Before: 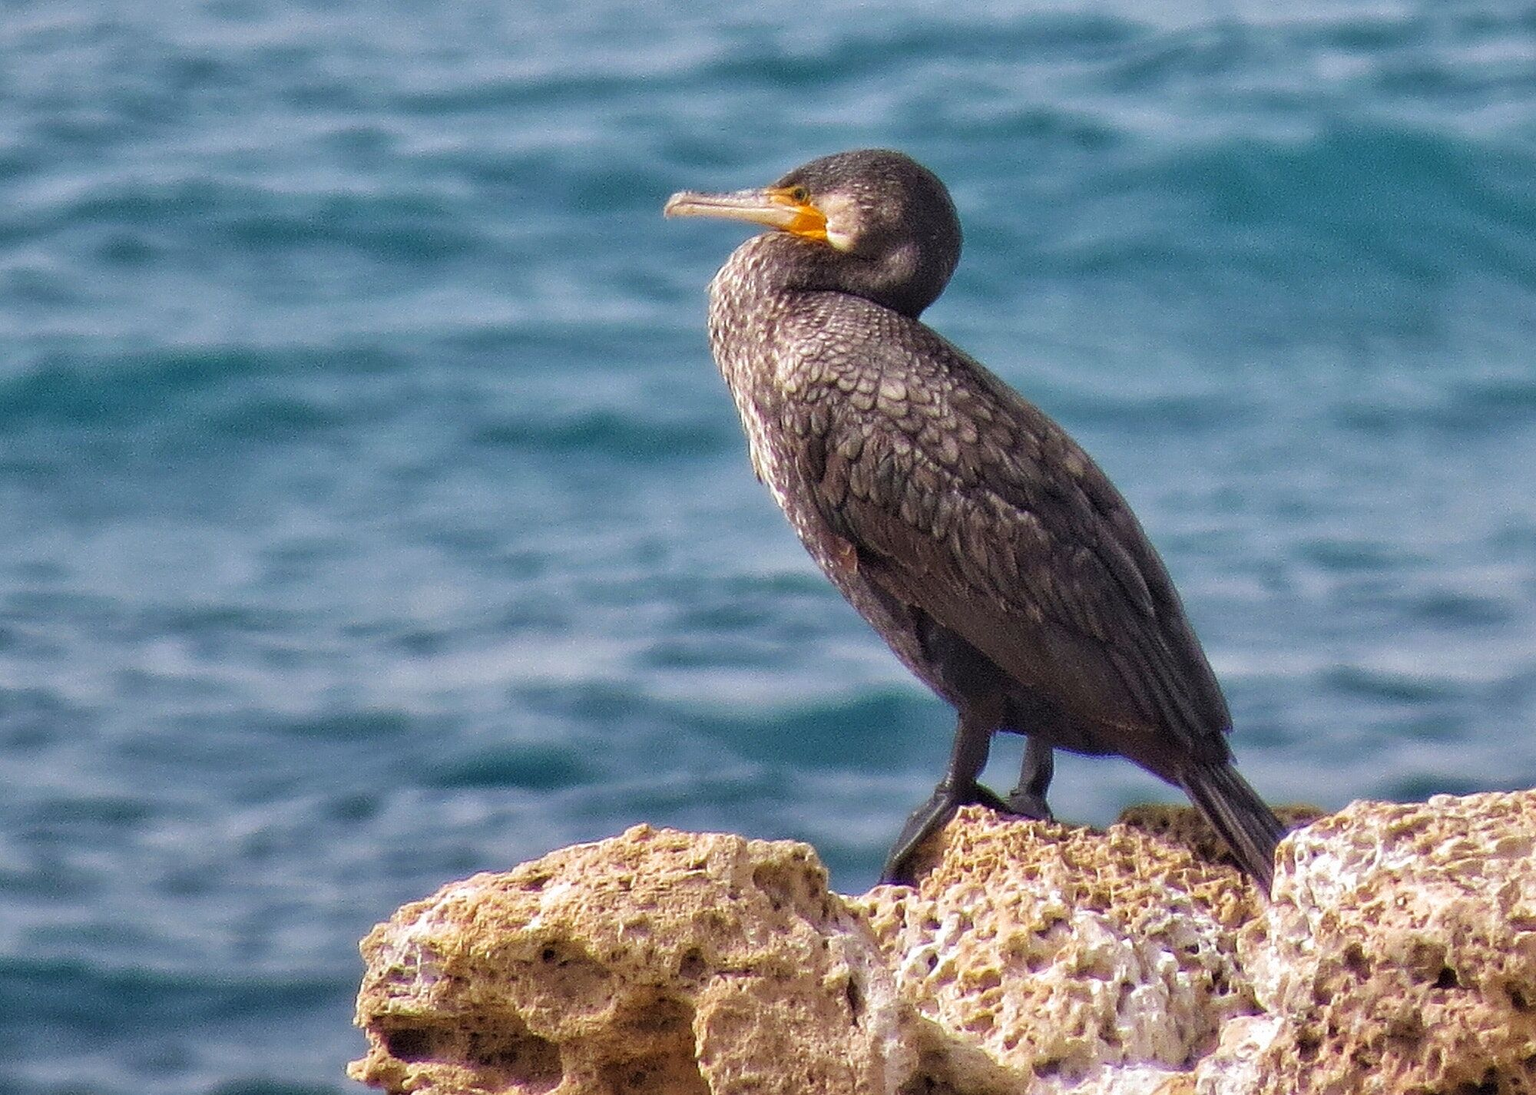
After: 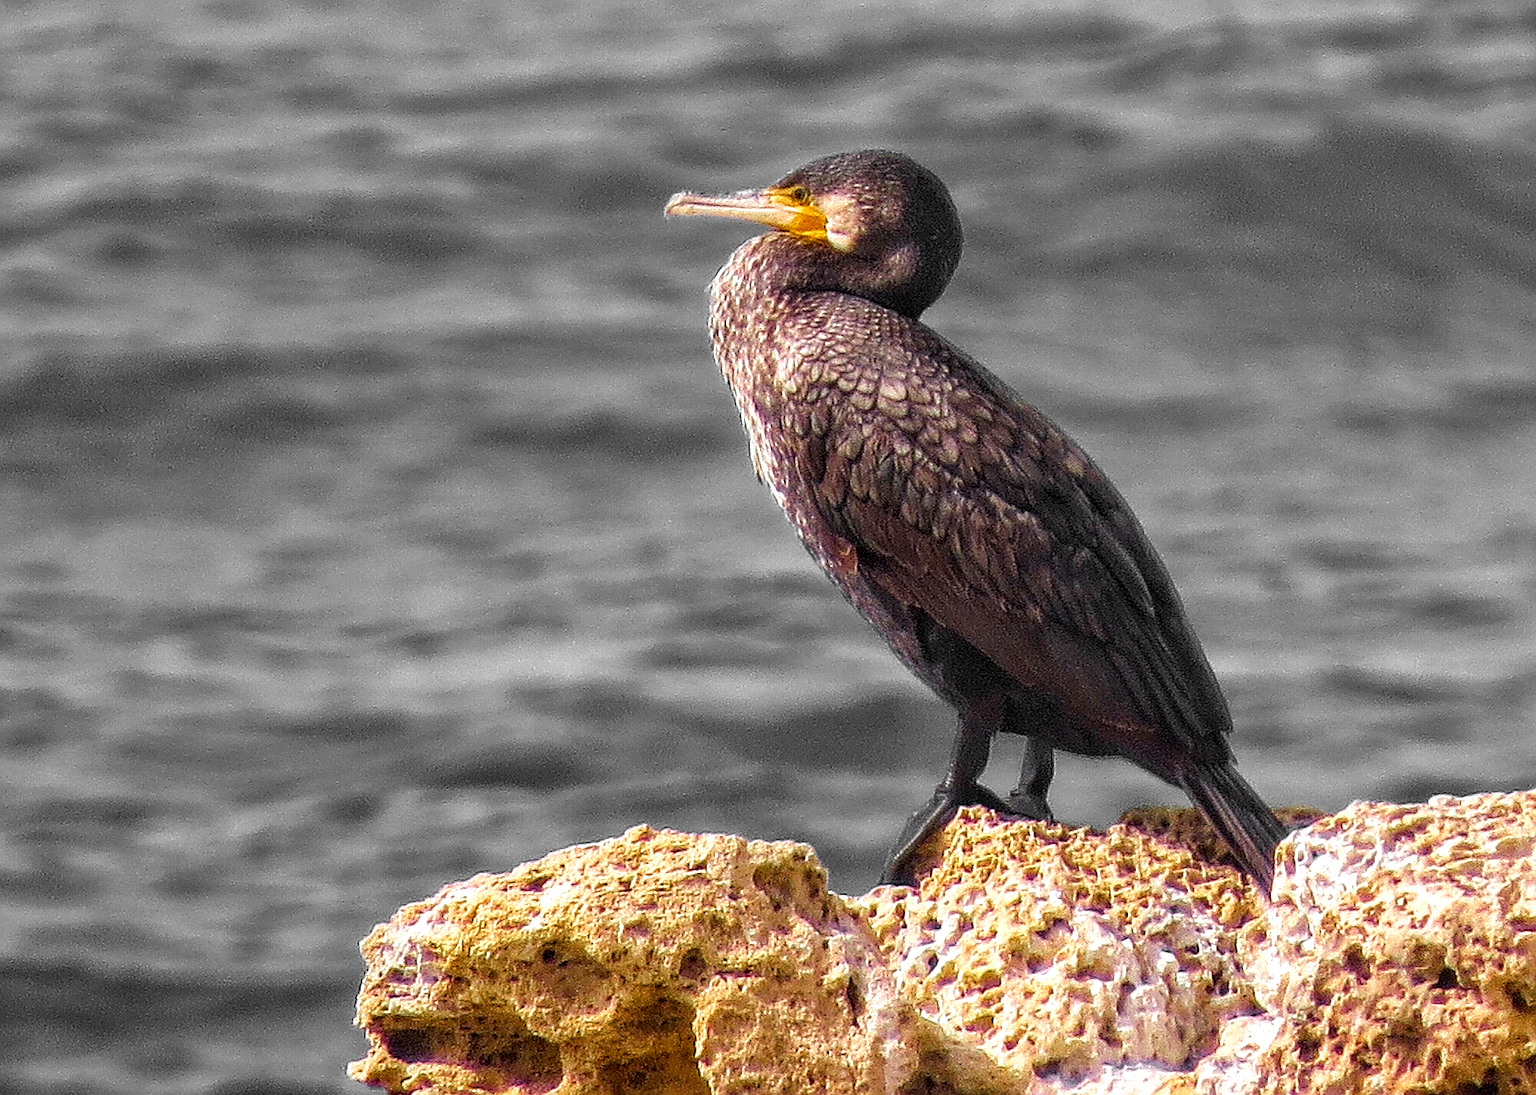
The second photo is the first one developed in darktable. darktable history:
contrast equalizer: y [[0.6 ×6], [0.55 ×6], [0 ×6], [0 ×6], [0 ×6]], mix -0.28
color zones: curves: ch0 [(0, 0.447) (0.184, 0.543) (0.323, 0.476) (0.429, 0.445) (0.571, 0.443) (0.714, 0.451) (0.857, 0.452) (1, 0.447)]; ch1 [(0, 0.464) (0.176, 0.46) (0.287, 0.177) (0.429, 0.002) (0.571, 0) (0.714, 0) (0.857, 0) (1, 0.464)]
local contrast: on, module defaults
sharpen: on, module defaults
color balance rgb: linear chroma grading › shadows 9.49%, linear chroma grading › highlights 9.607%, linear chroma grading › global chroma 15.143%, linear chroma grading › mid-tones 14.848%, perceptual saturation grading › global saturation 31.096%, contrast 15.331%
